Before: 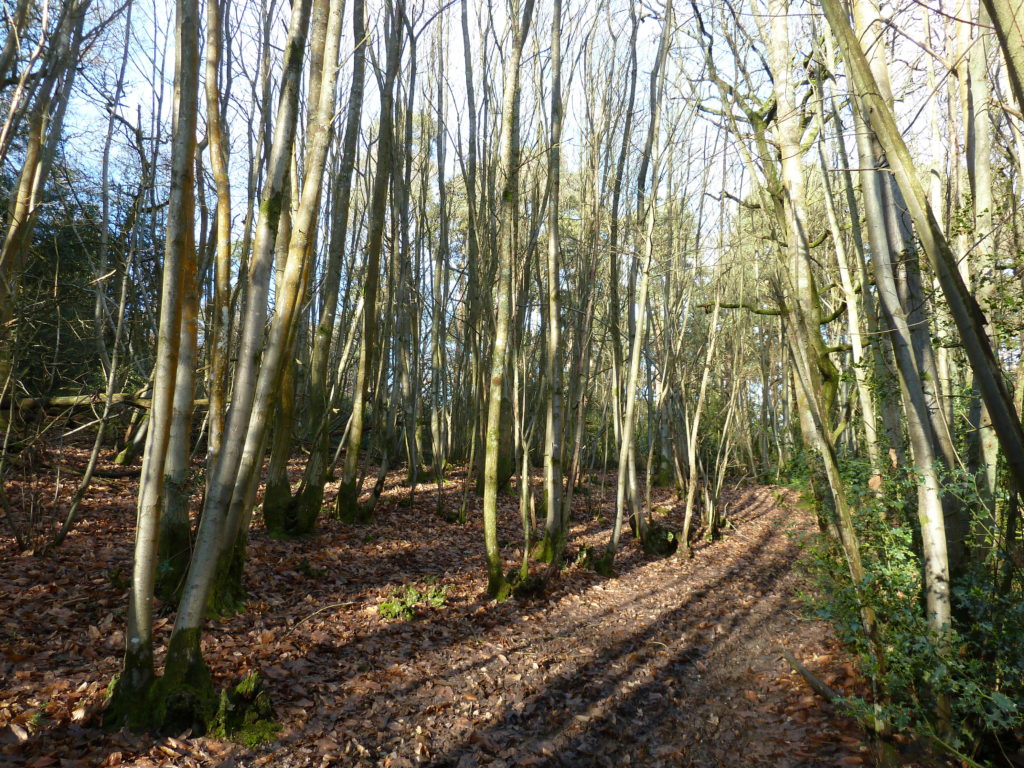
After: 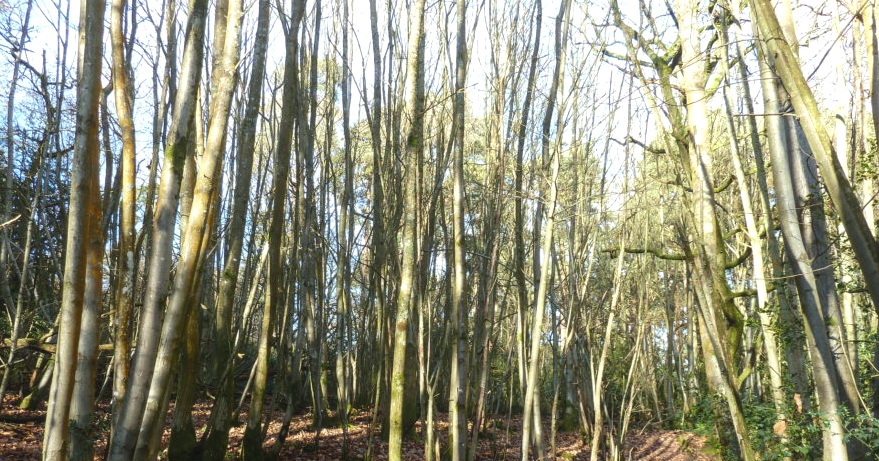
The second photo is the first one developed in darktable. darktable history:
tone equalizer: -8 EV -0.427 EV, -7 EV -0.385 EV, -6 EV -0.361 EV, -5 EV -0.185 EV, -3 EV 0.256 EV, -2 EV 0.324 EV, -1 EV 0.375 EV, +0 EV 0.444 EV, edges refinement/feathering 500, mask exposure compensation -1.57 EV, preserve details no
crop and rotate: left 9.301%, top 7.213%, right 4.8%, bottom 32.718%
local contrast: highlights 44%, shadows 7%, detail 101%
